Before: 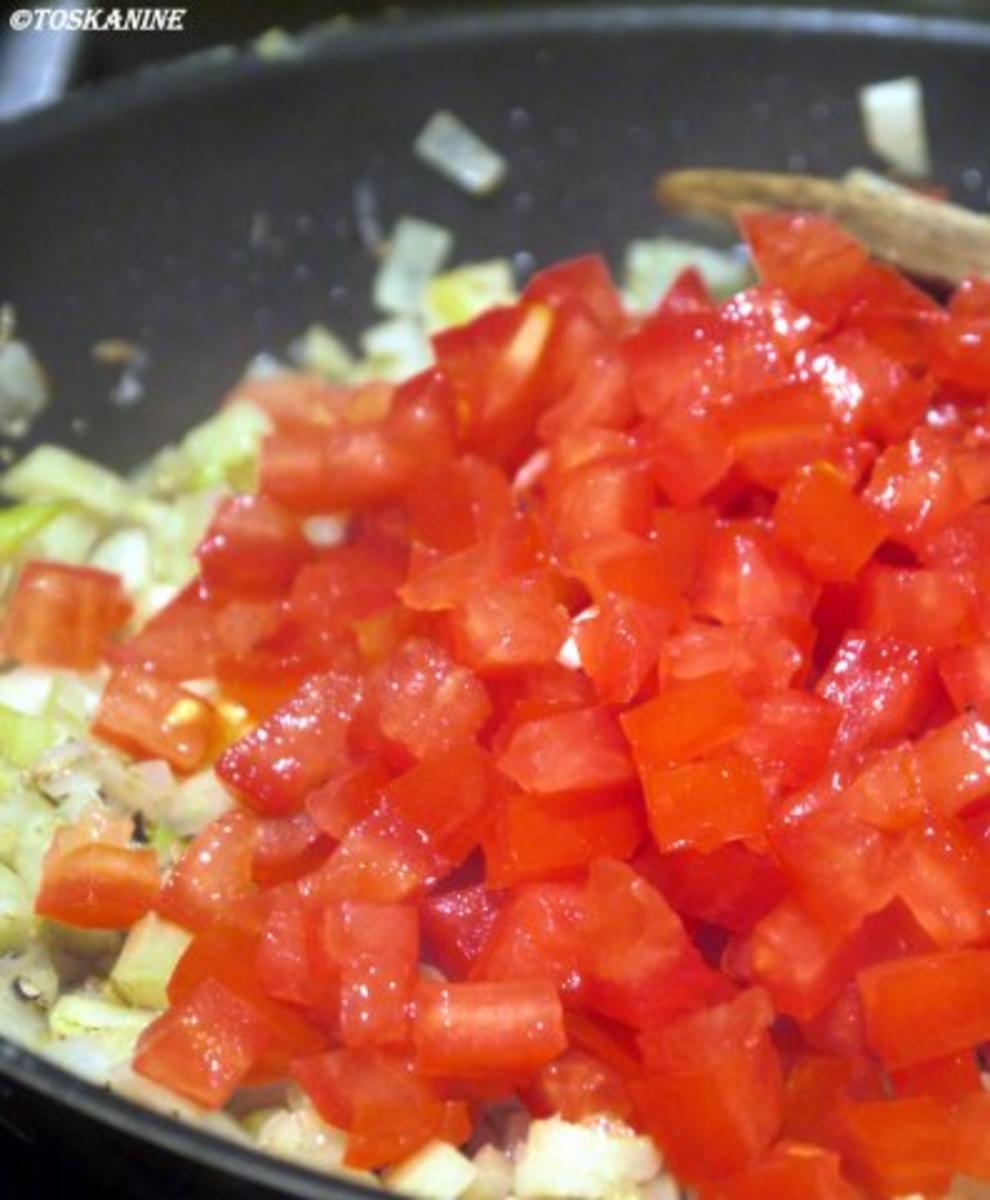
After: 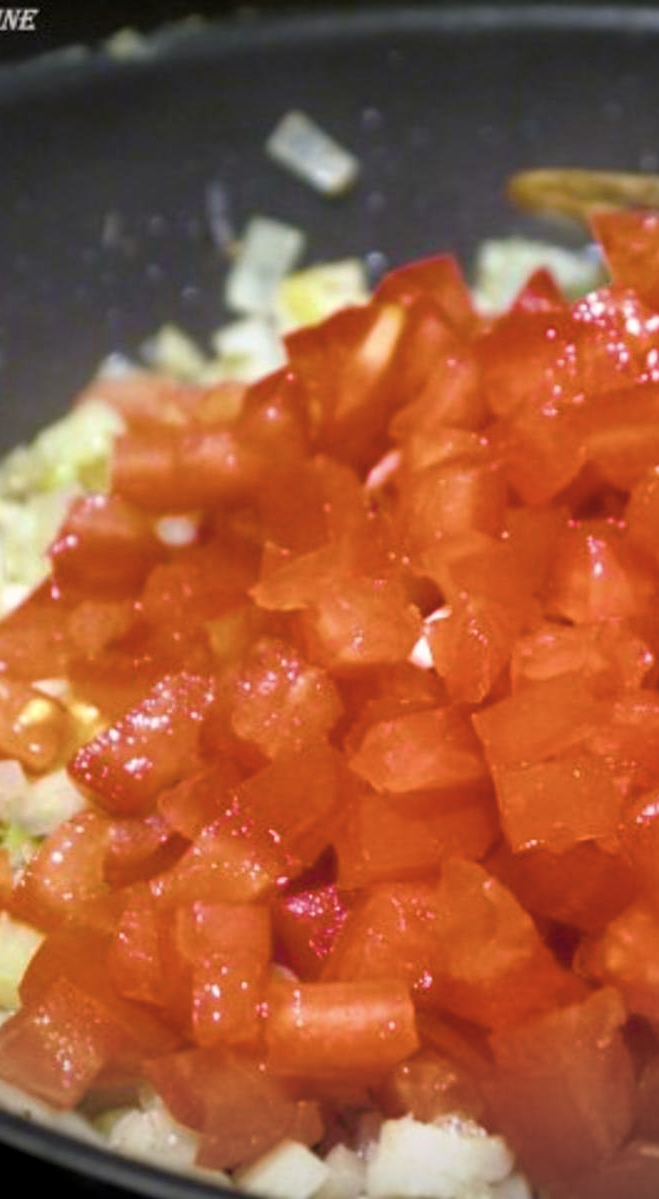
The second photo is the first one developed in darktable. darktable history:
color correction: highlights a* 5.54, highlights b* 5.24, saturation 0.639
crop and rotate: left 14.984%, right 18.392%
vignetting: fall-off start 89.29%, fall-off radius 42.89%, width/height ratio 1.158
color balance rgb: global offset › luminance -0.474%, linear chroma grading › global chroma 39.506%, perceptual saturation grading › global saturation -0.117%, perceptual saturation grading › highlights -17.9%, perceptual saturation grading › mid-tones 32.817%, perceptual saturation grading › shadows 50.263%
sharpen: amount 0.211
